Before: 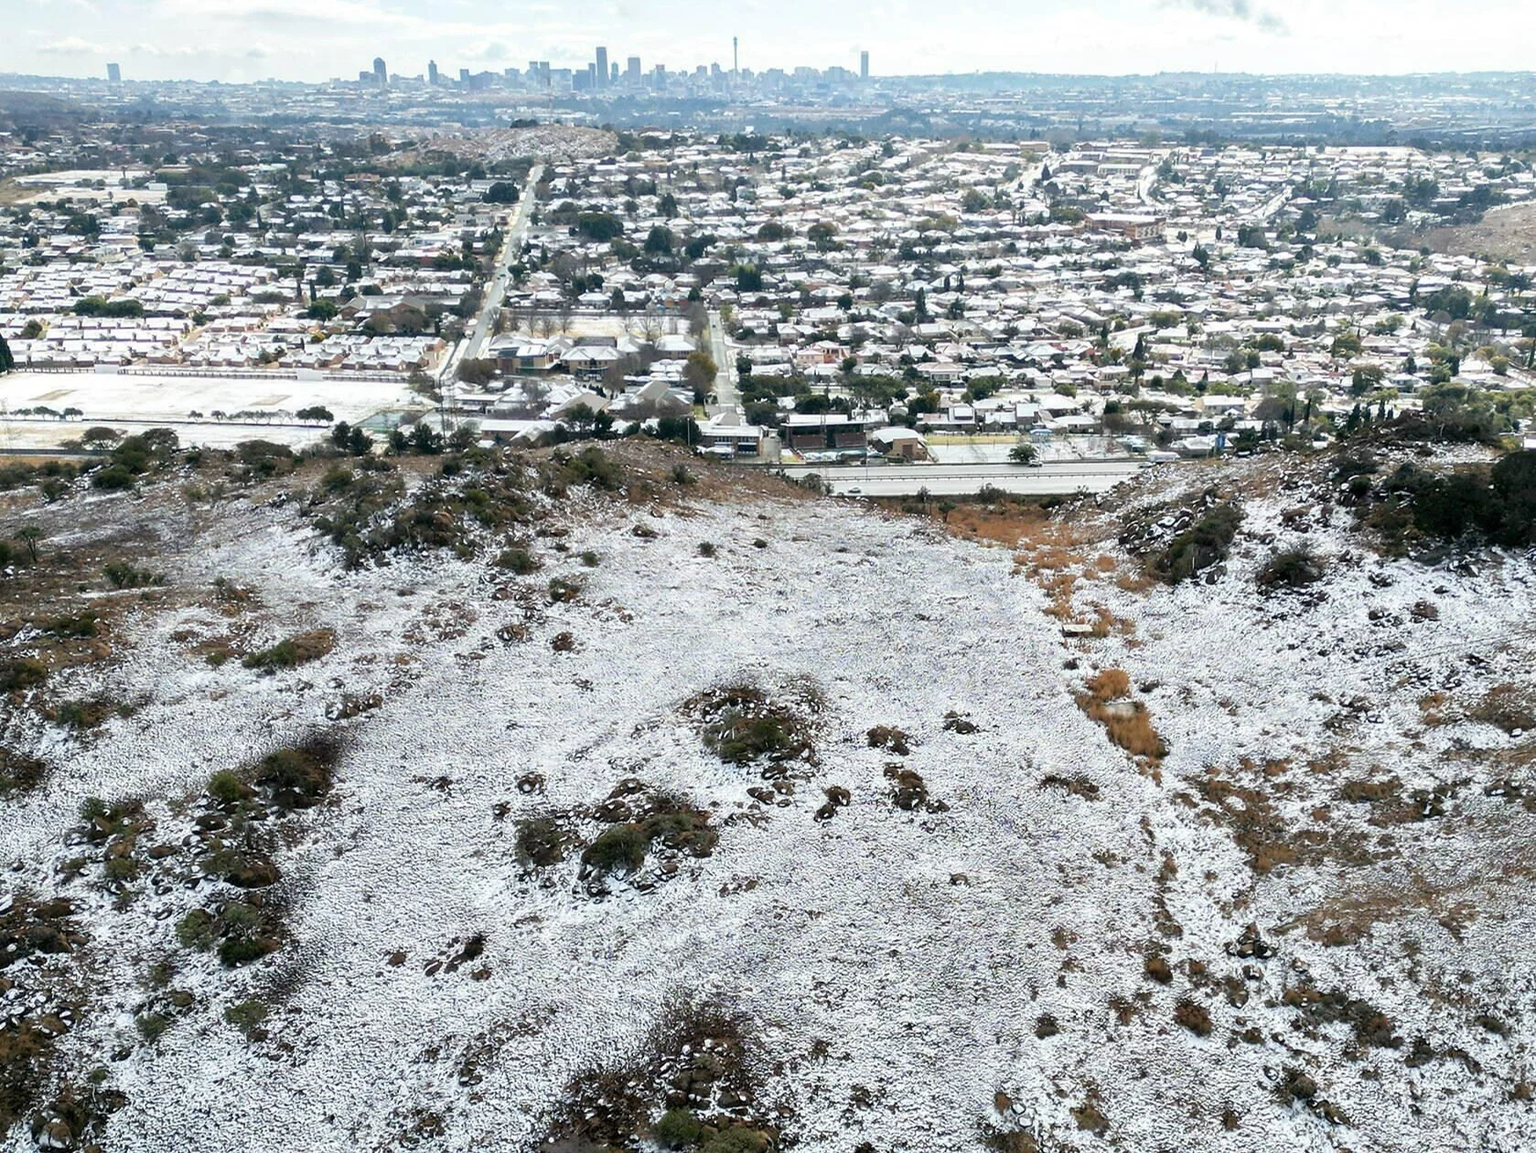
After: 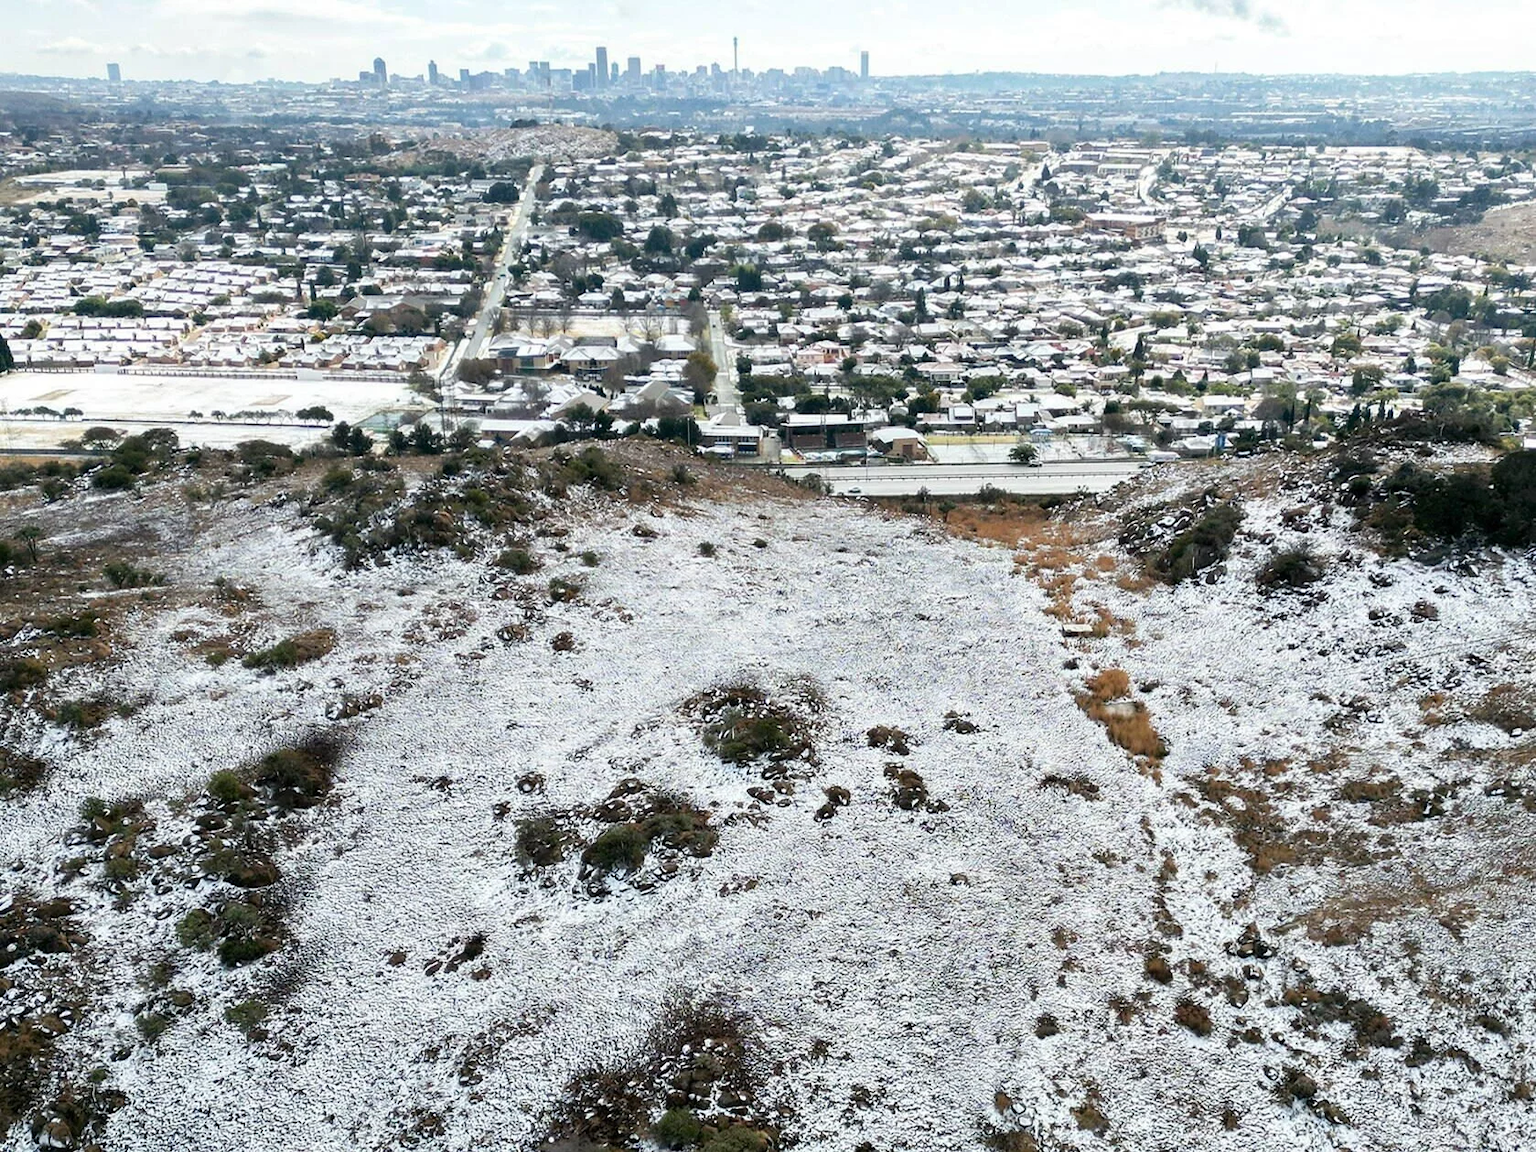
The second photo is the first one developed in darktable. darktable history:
white balance: red 1, blue 1
contrast brightness saturation: contrast 0.08, saturation 0.02
